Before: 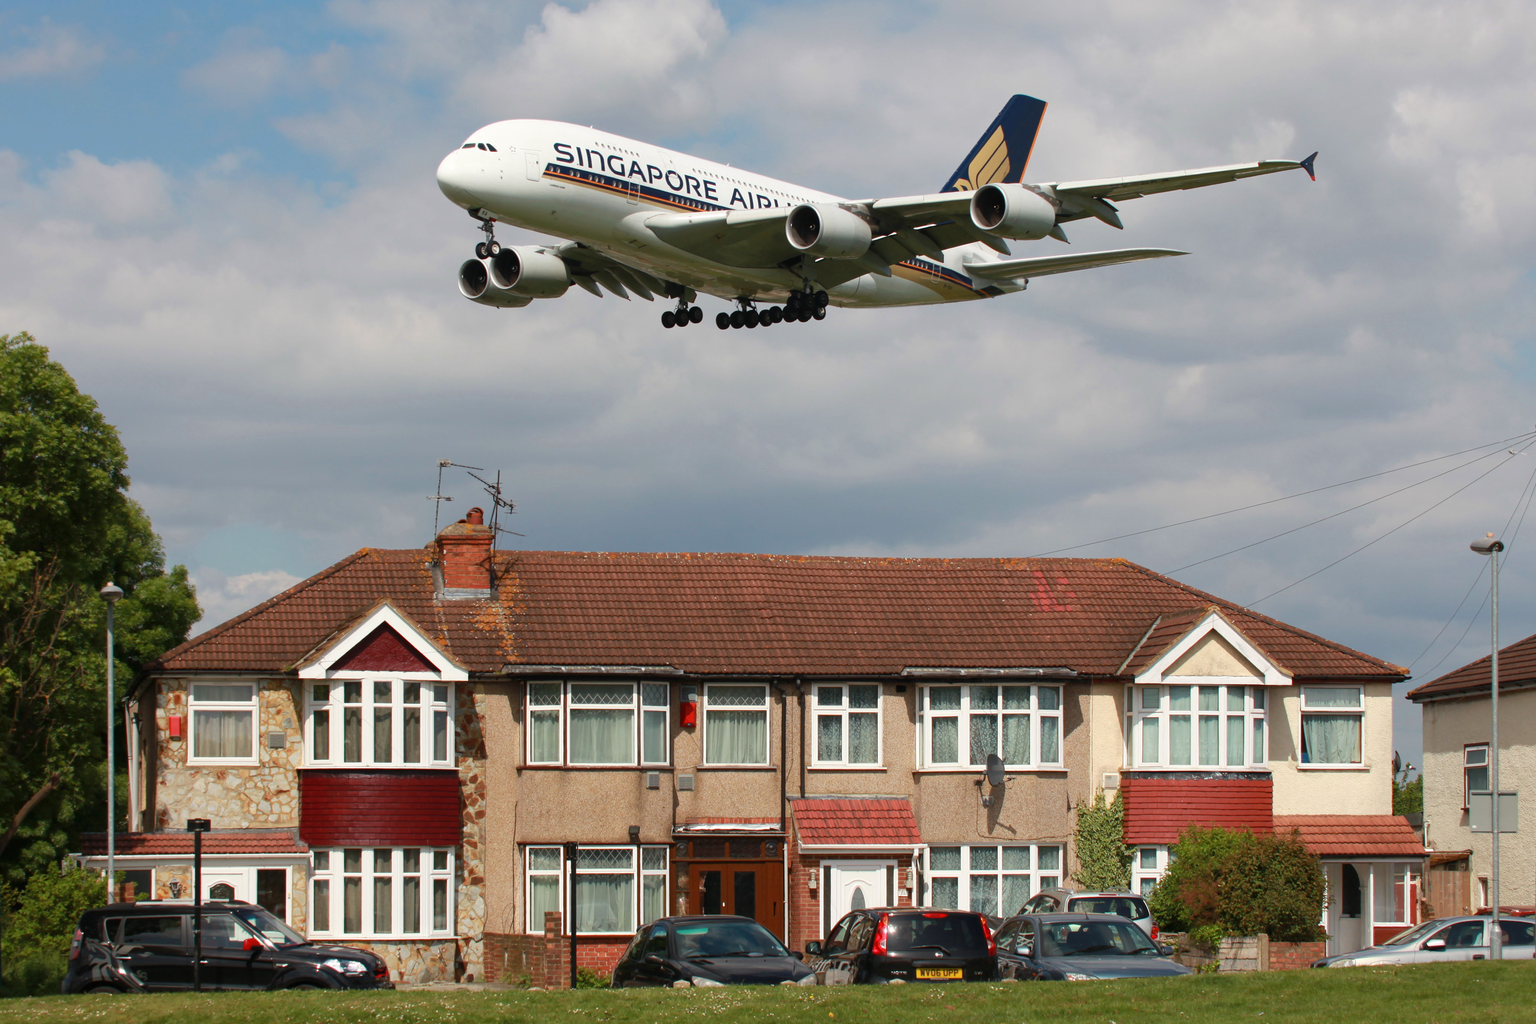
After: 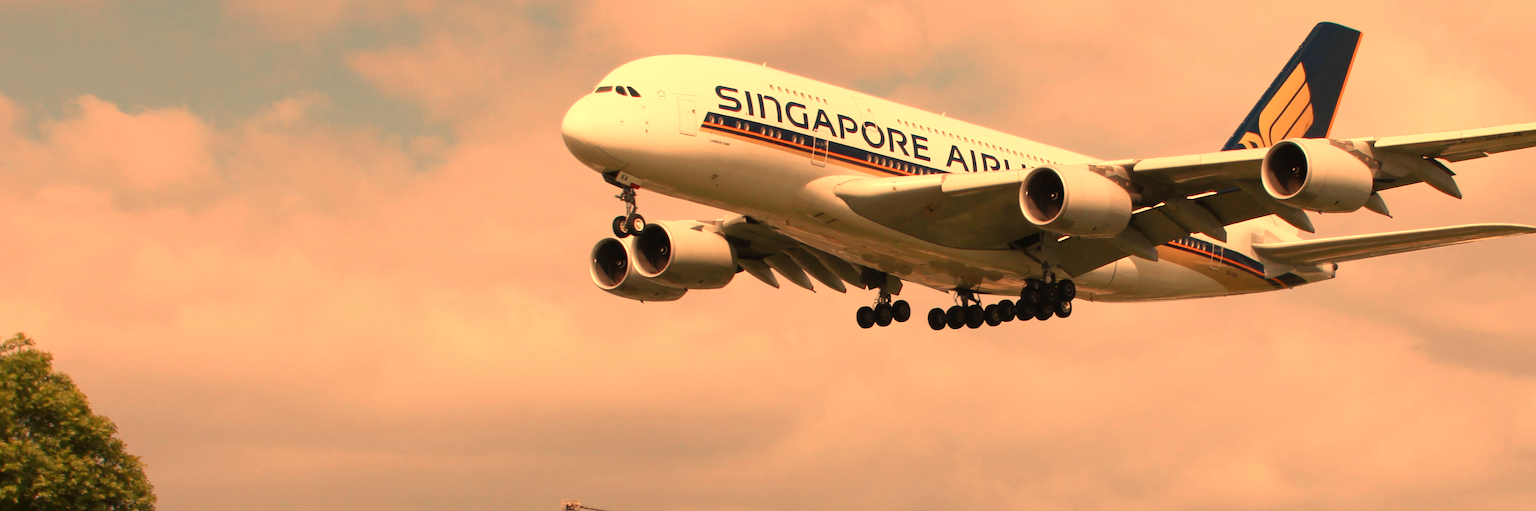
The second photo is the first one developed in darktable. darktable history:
white balance: red 1.467, blue 0.684
crop: left 0.579%, top 7.627%, right 23.167%, bottom 54.275%
